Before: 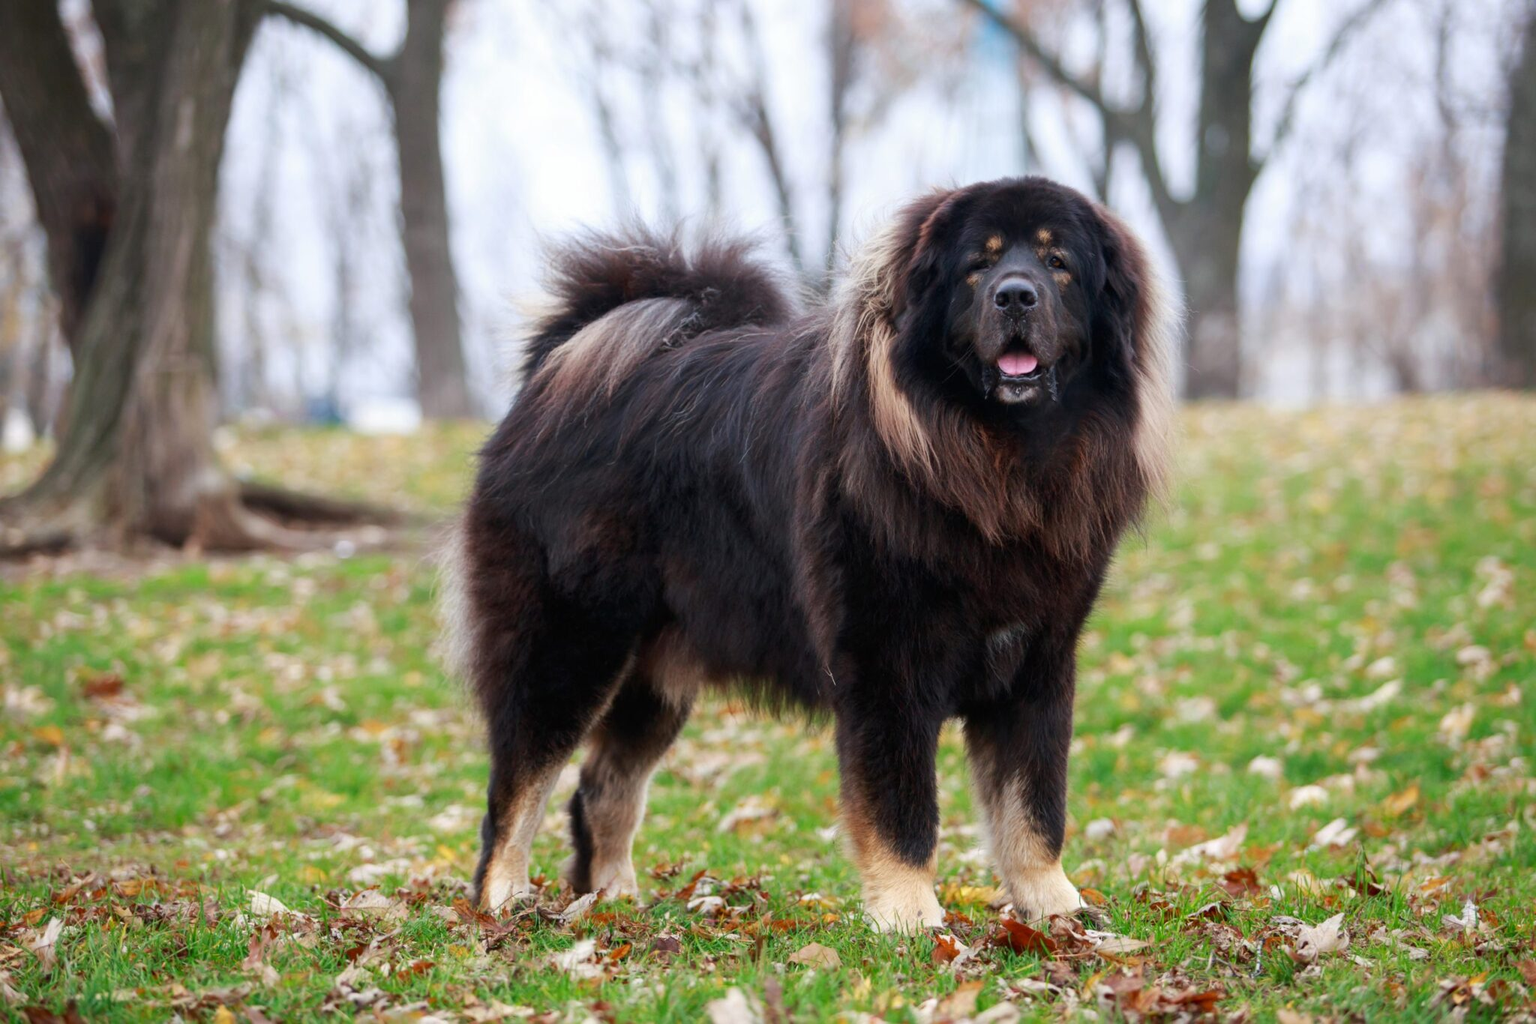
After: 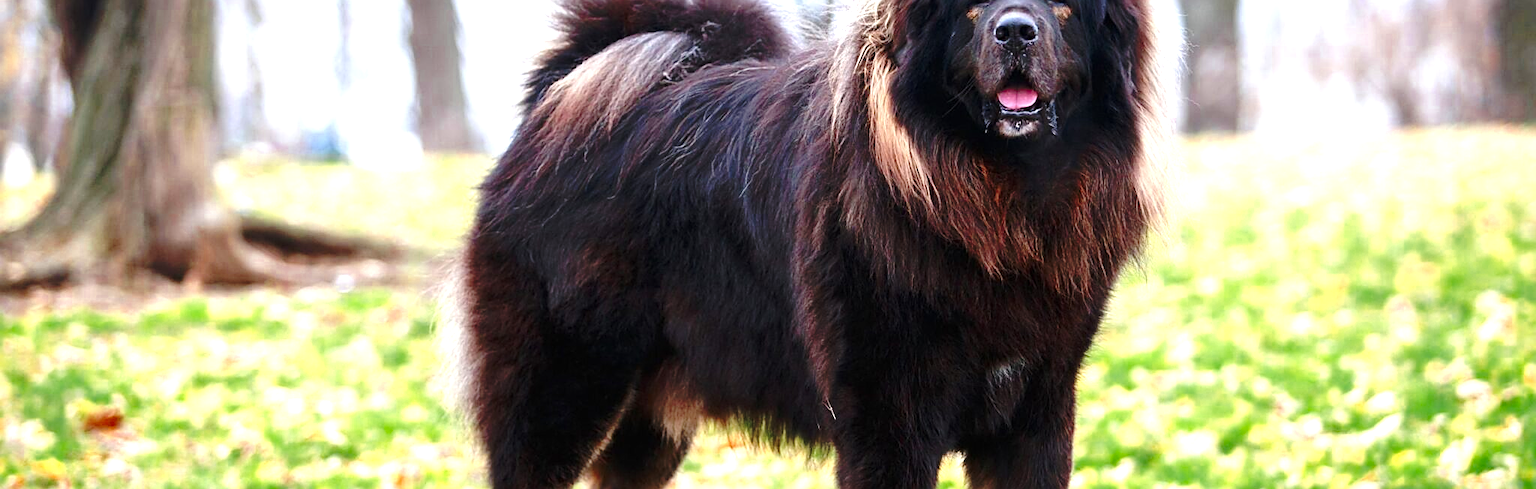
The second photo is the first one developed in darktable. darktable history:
crop and rotate: top 26.002%, bottom 26.234%
exposure: exposure 1 EV, compensate exposure bias true, compensate highlight preservation false
color zones: curves: ch0 [(0.004, 0.305) (0.261, 0.623) (0.389, 0.399) (0.708, 0.571) (0.947, 0.34)]; ch1 [(0.025, 0.645) (0.229, 0.584) (0.326, 0.551) (0.484, 0.262) (0.757, 0.643)]
base curve: curves: ch0 [(0, 0) (0.073, 0.04) (0.157, 0.139) (0.492, 0.492) (0.758, 0.758) (1, 1)], preserve colors none
contrast brightness saturation: saturation -0.067
sharpen: amount 0.743
